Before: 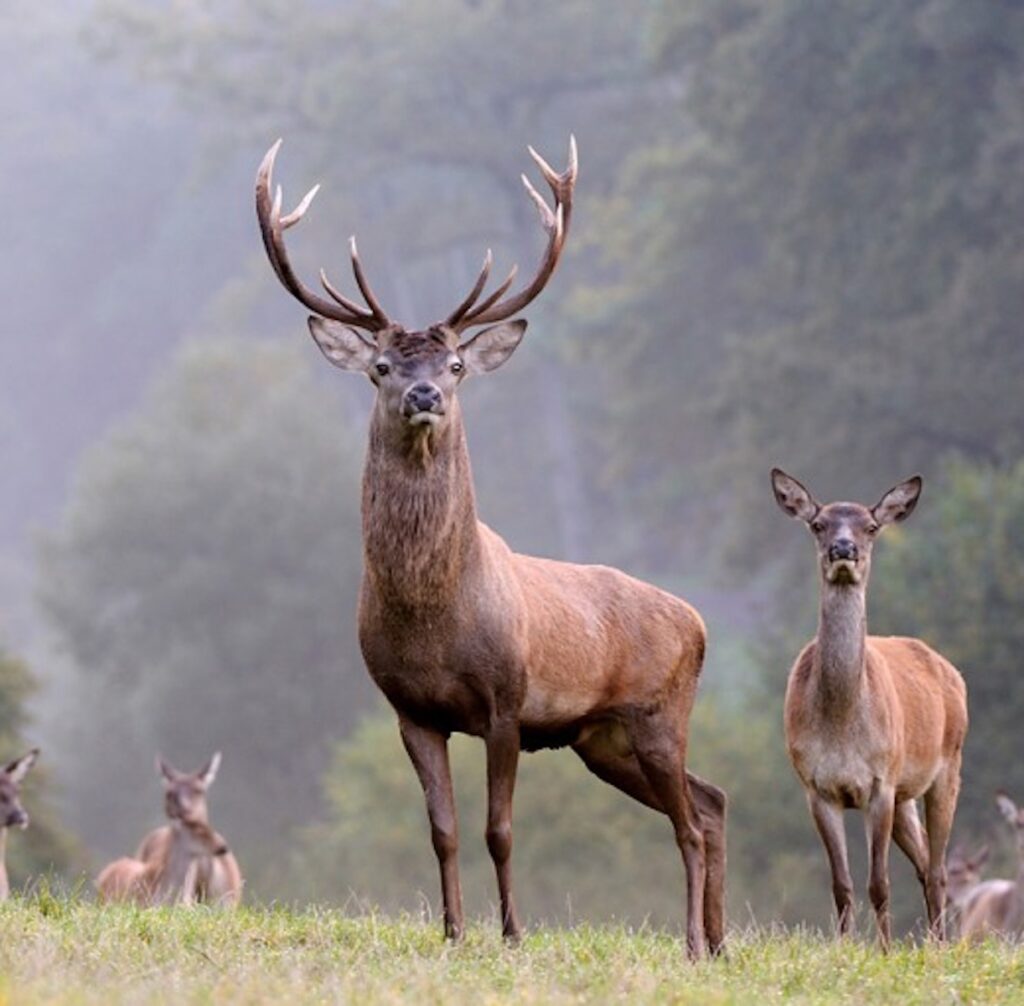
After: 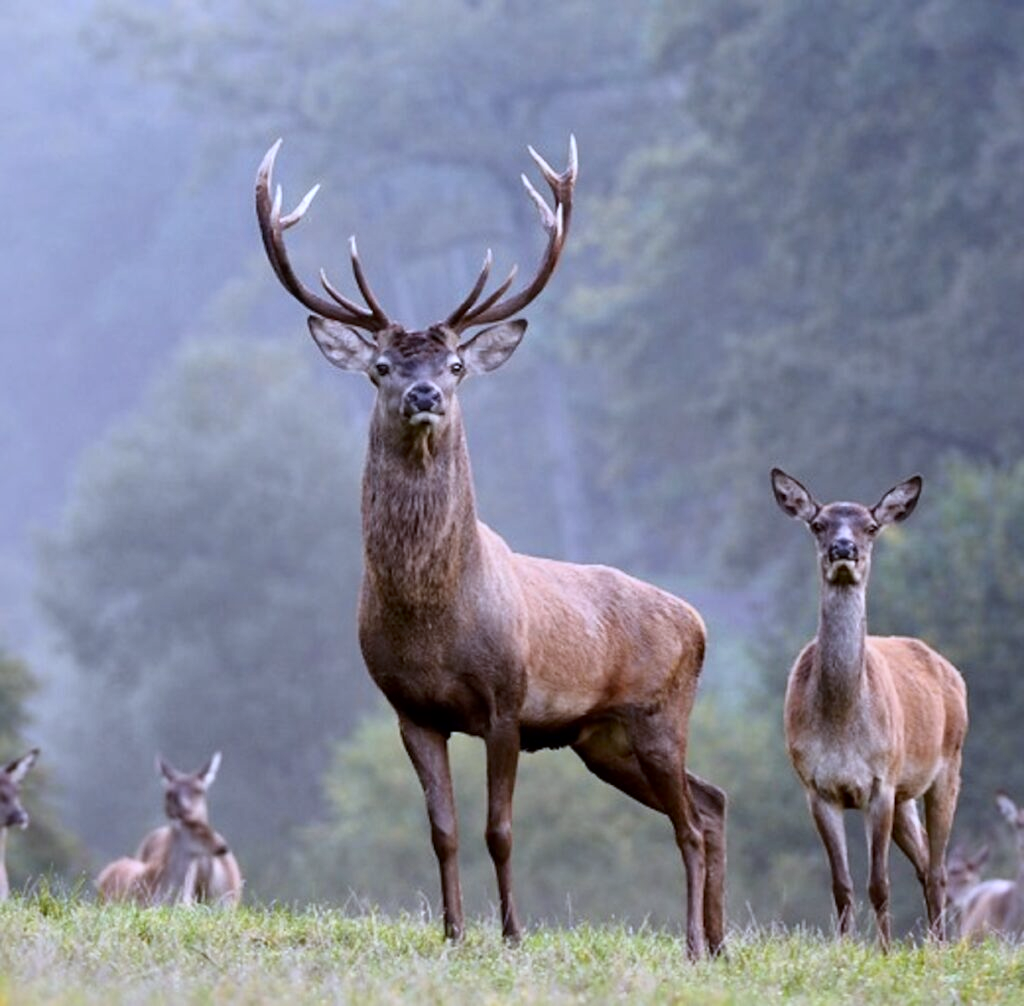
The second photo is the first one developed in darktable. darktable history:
contrast brightness saturation: contrast -0.11
white balance: red 0.926, green 1.003, blue 1.133
local contrast: mode bilateral grid, contrast 25, coarseness 60, detail 151%, midtone range 0.2
